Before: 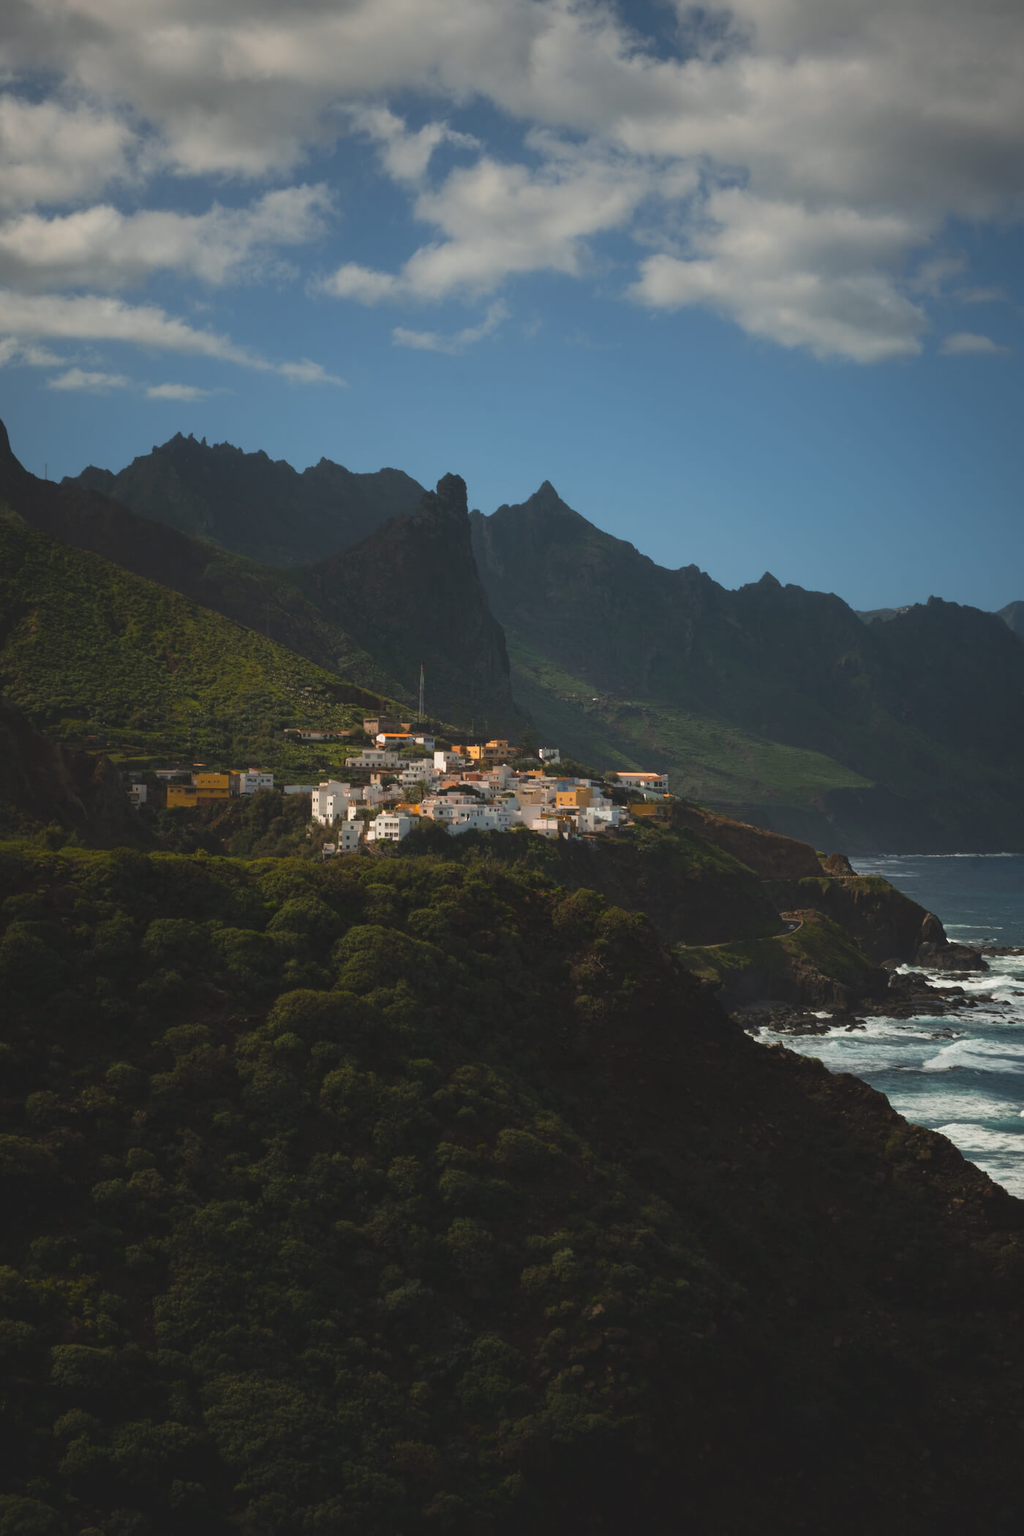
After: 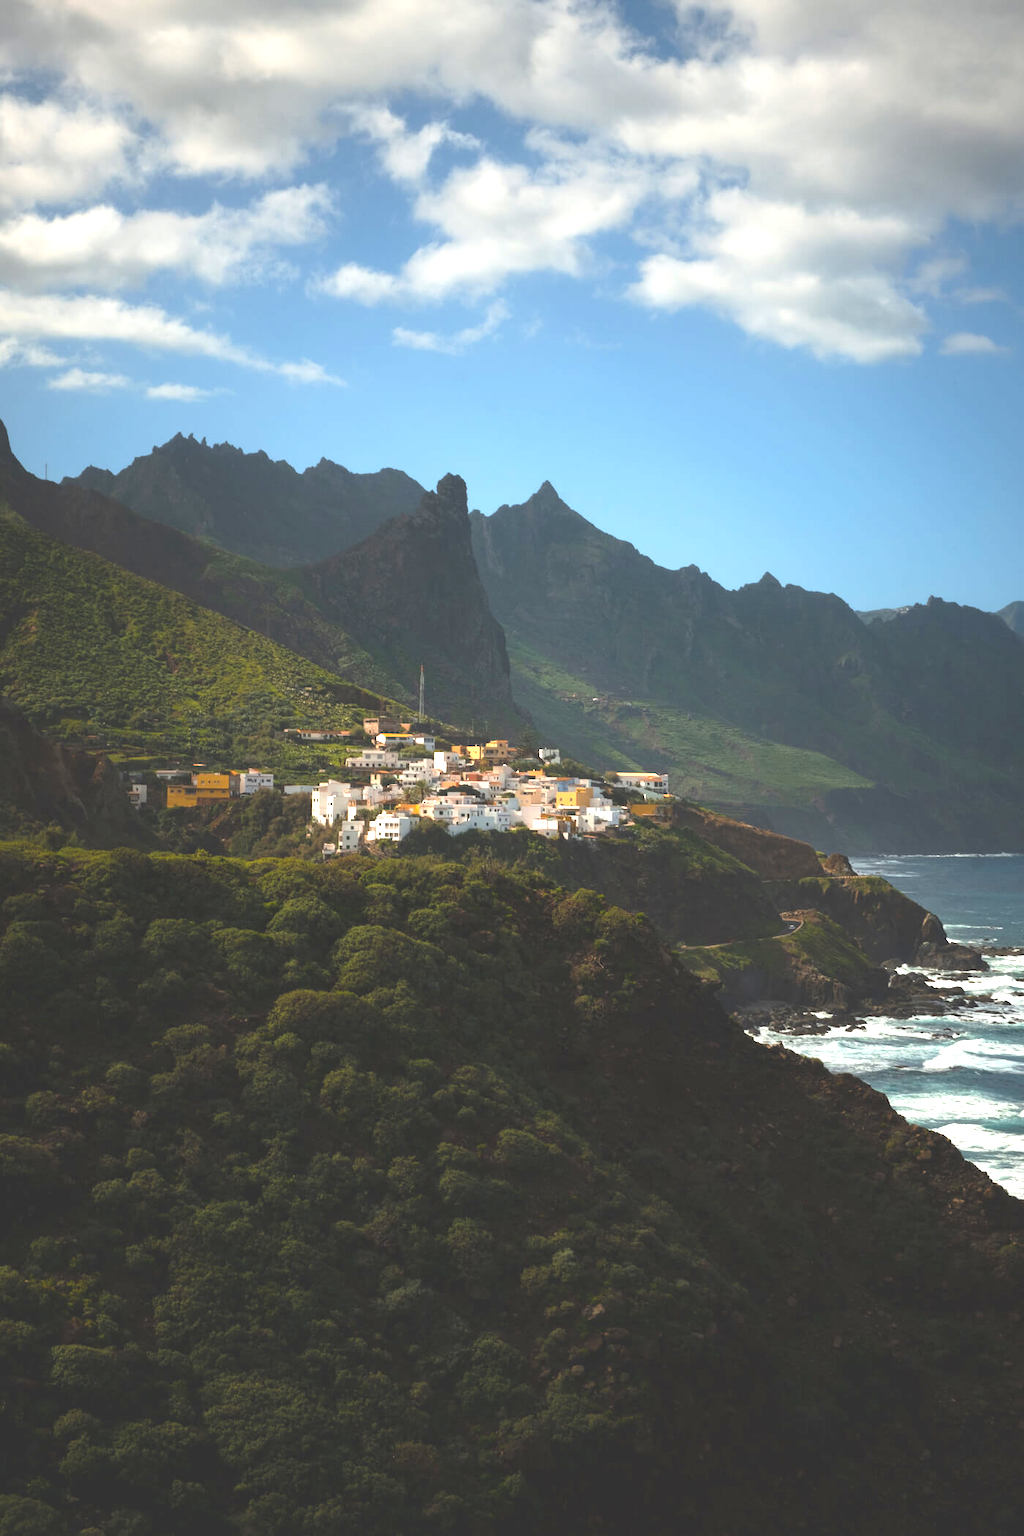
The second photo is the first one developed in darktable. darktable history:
exposure: black level correction 0, exposure 1.439 EV, compensate highlight preservation false
